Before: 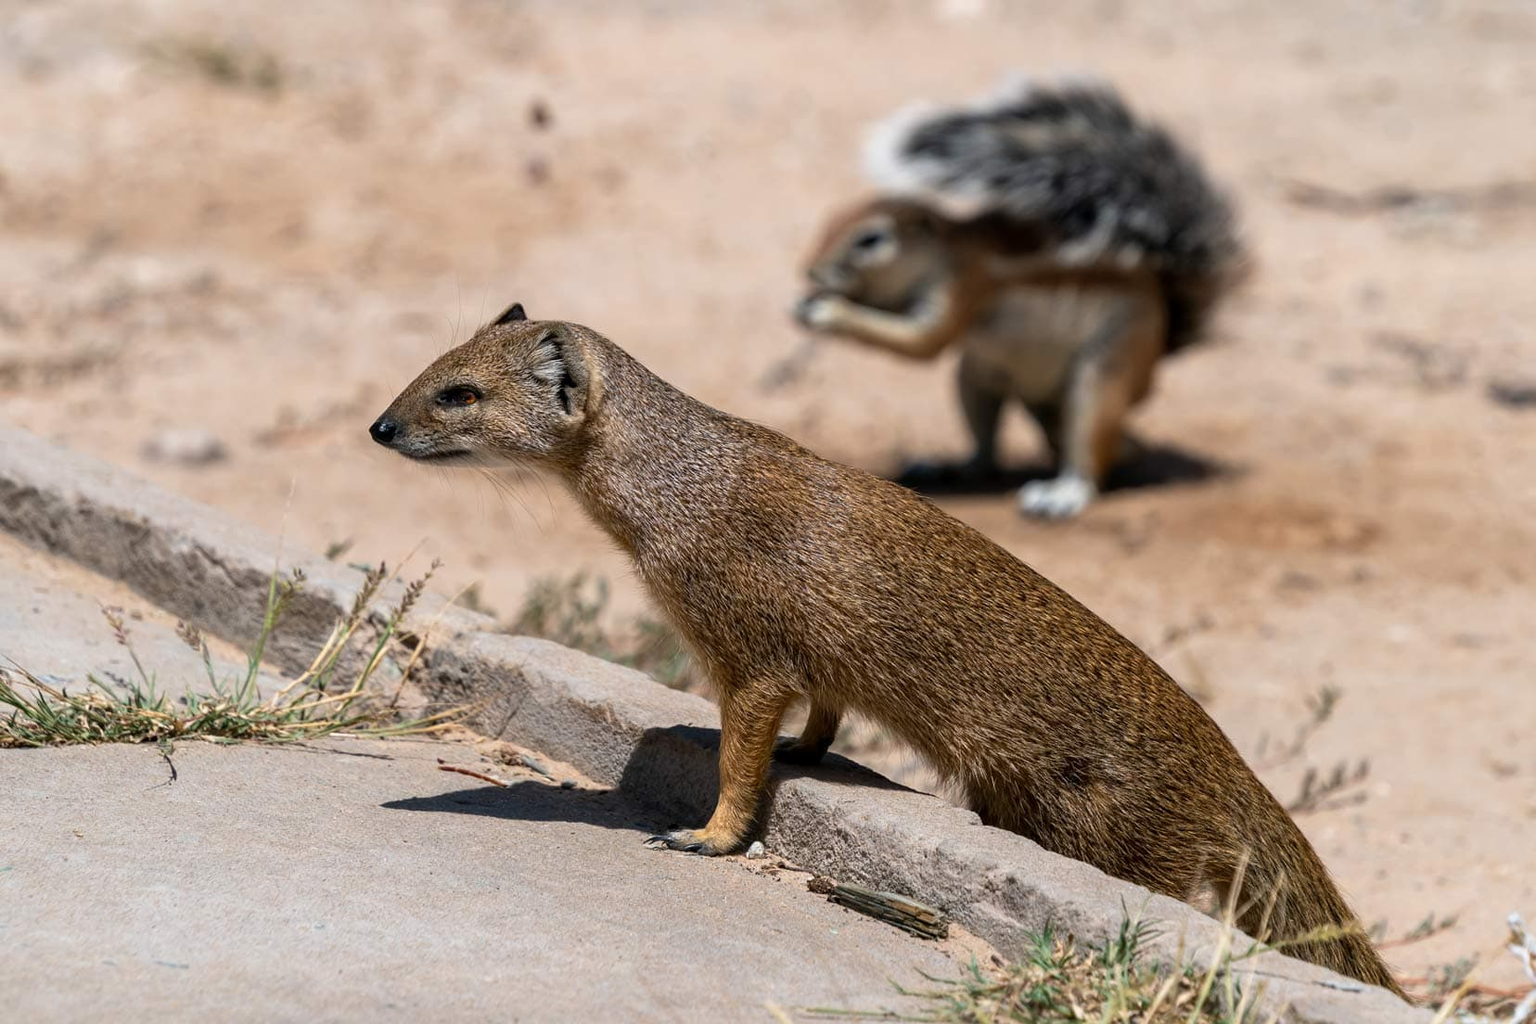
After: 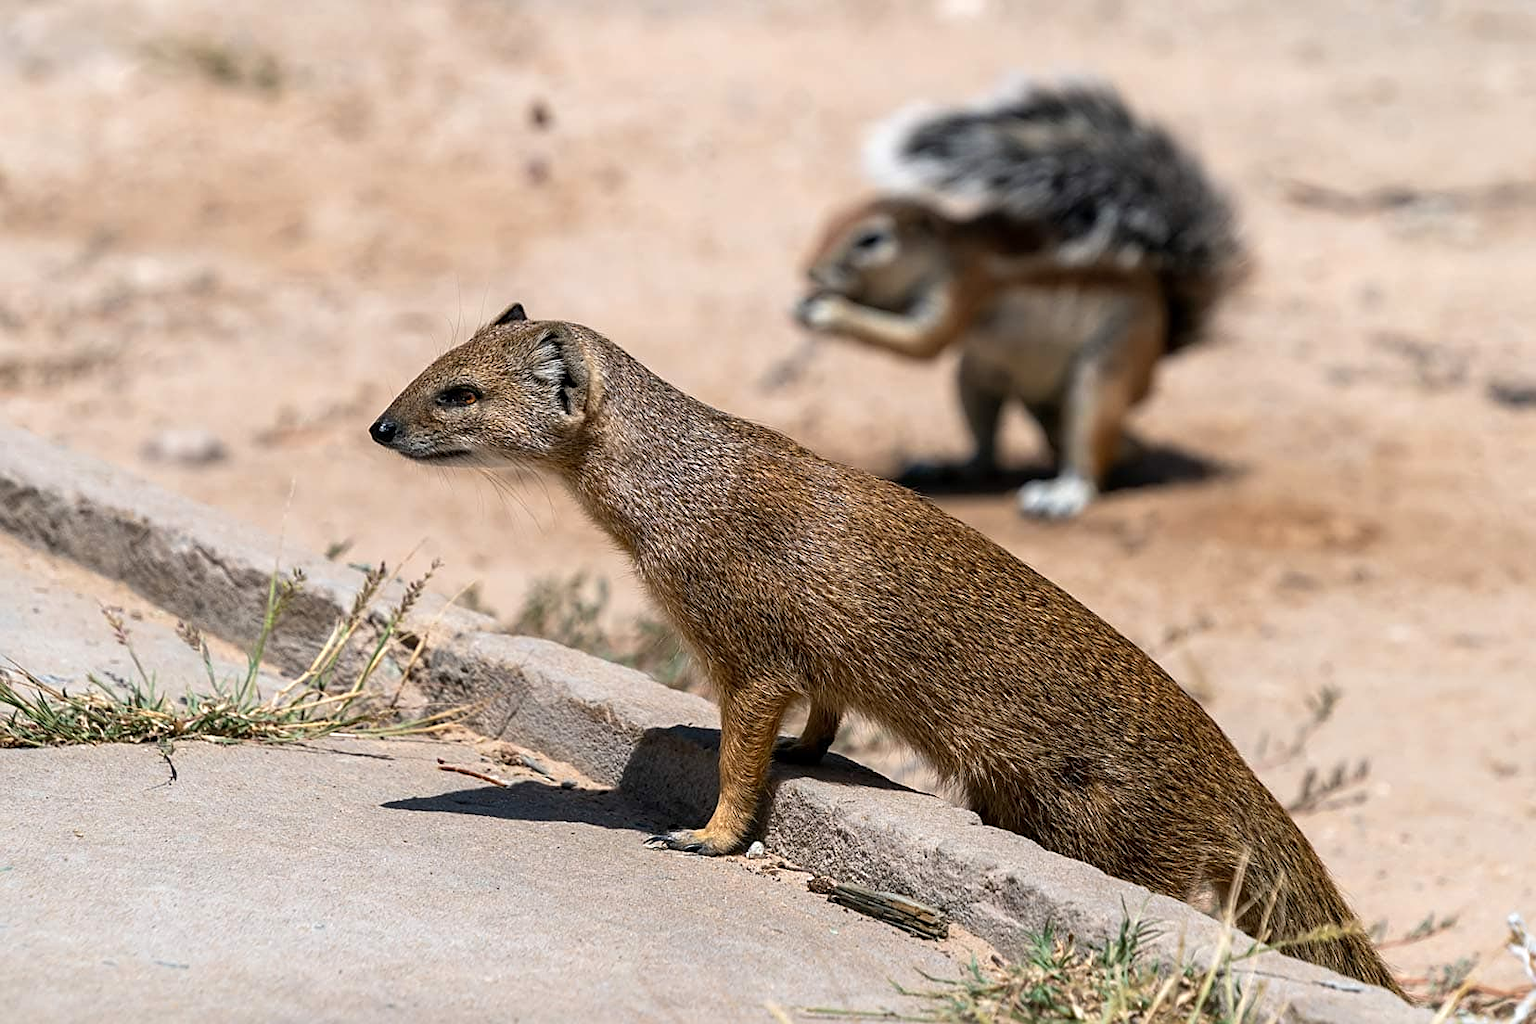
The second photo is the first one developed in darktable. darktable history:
sharpen: on, module defaults
exposure: exposure 0.188 EV, compensate highlight preservation false
